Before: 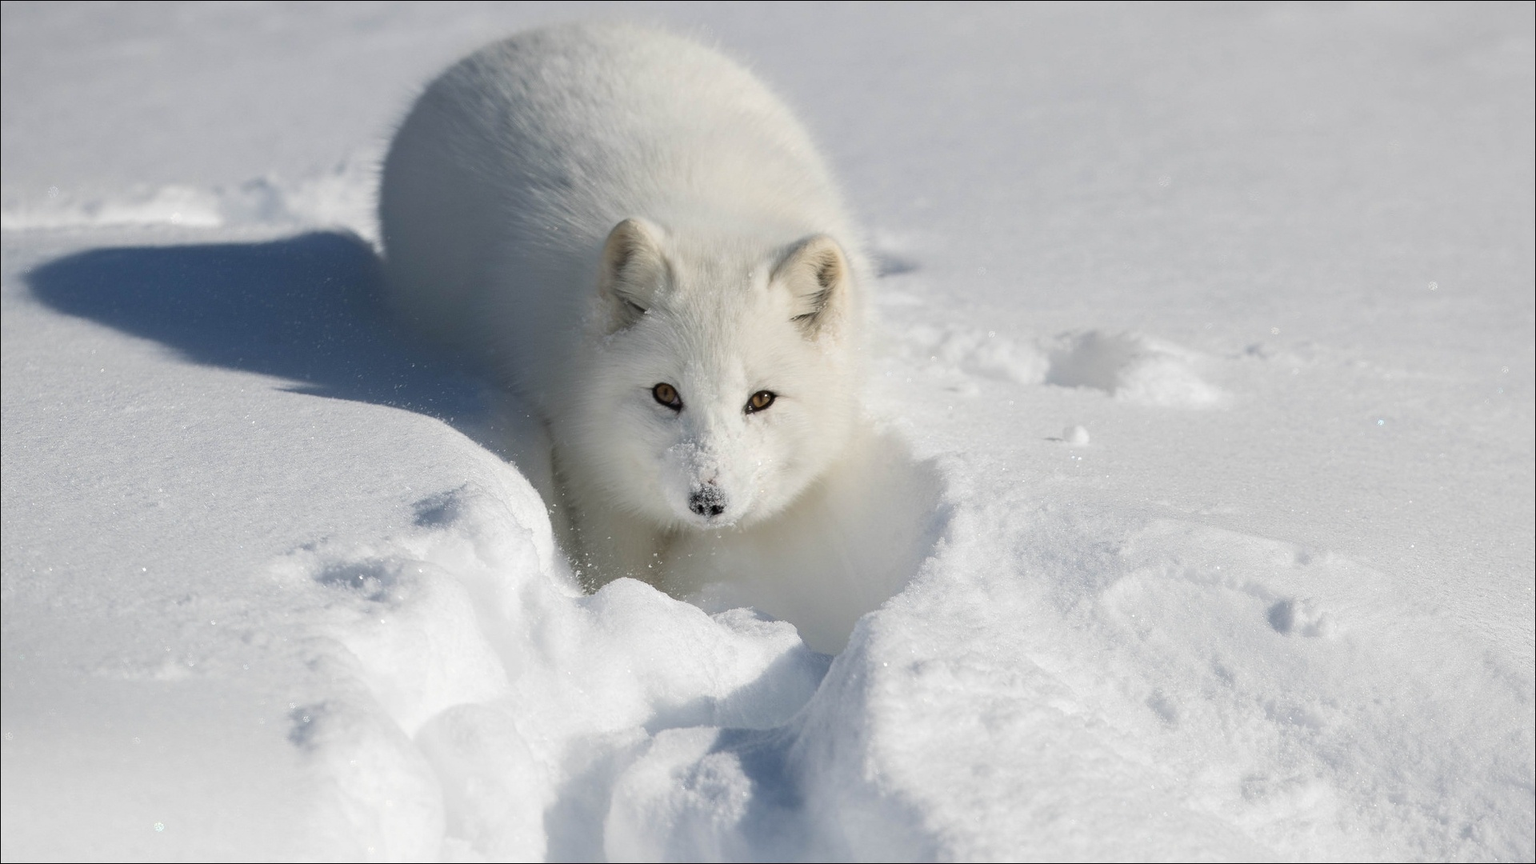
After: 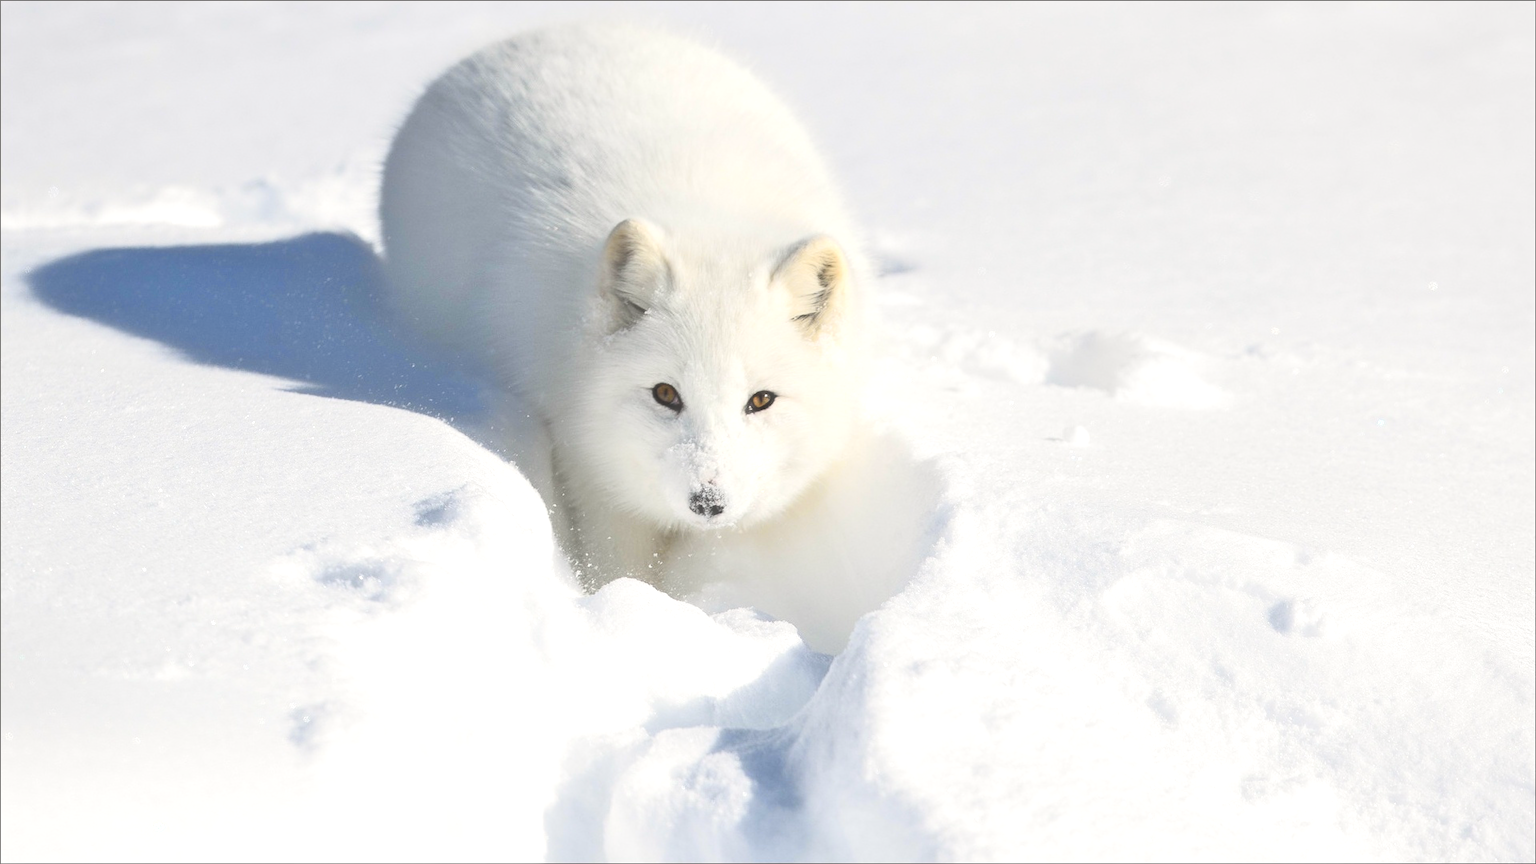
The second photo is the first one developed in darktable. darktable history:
haze removal: strength -0.1, adaptive false
tone curve: curves: ch0 [(0, 0) (0.128, 0.068) (0.292, 0.274) (0.46, 0.482) (0.653, 0.717) (0.819, 0.869) (0.998, 0.969)]; ch1 [(0, 0) (0.384, 0.365) (0.463, 0.45) (0.486, 0.486) (0.503, 0.504) (0.517, 0.517) (0.549, 0.572) (0.583, 0.615) (0.672, 0.699) (0.774, 0.817) (1, 1)]; ch2 [(0, 0) (0.374, 0.344) (0.446, 0.443) (0.494, 0.5) (0.527, 0.529) (0.565, 0.591) (0.644, 0.682) (1, 1)], color space Lab, independent channels, preserve colors none
contrast brightness saturation: contrast 0.01, saturation -0.05
tone equalizer: -7 EV 0.15 EV, -6 EV 0.6 EV, -5 EV 1.15 EV, -4 EV 1.33 EV, -3 EV 1.15 EV, -2 EV 0.6 EV, -1 EV 0.15 EV, mask exposure compensation -0.5 EV
exposure: black level correction -0.002, exposure 0.708 EV, compensate exposure bias true, compensate highlight preservation false
